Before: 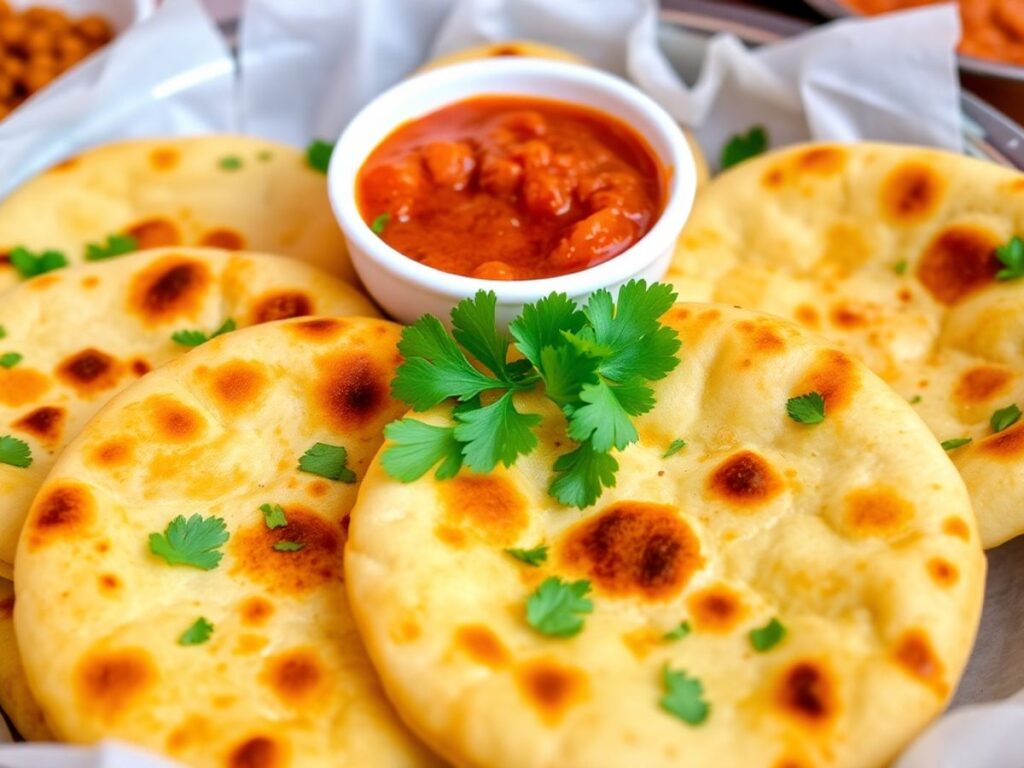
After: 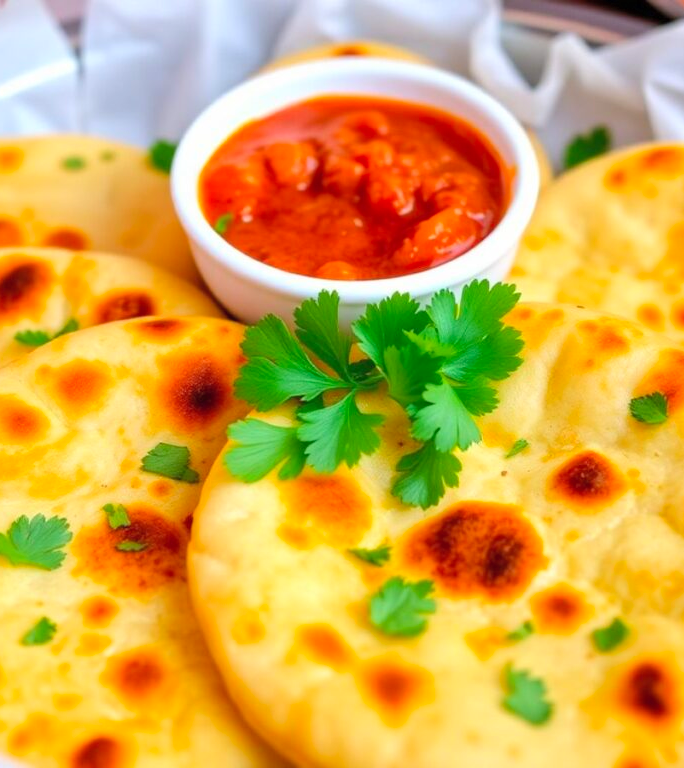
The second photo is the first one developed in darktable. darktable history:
crop: left 15.395%, right 17.802%
contrast brightness saturation: brightness 0.088, saturation 0.191
